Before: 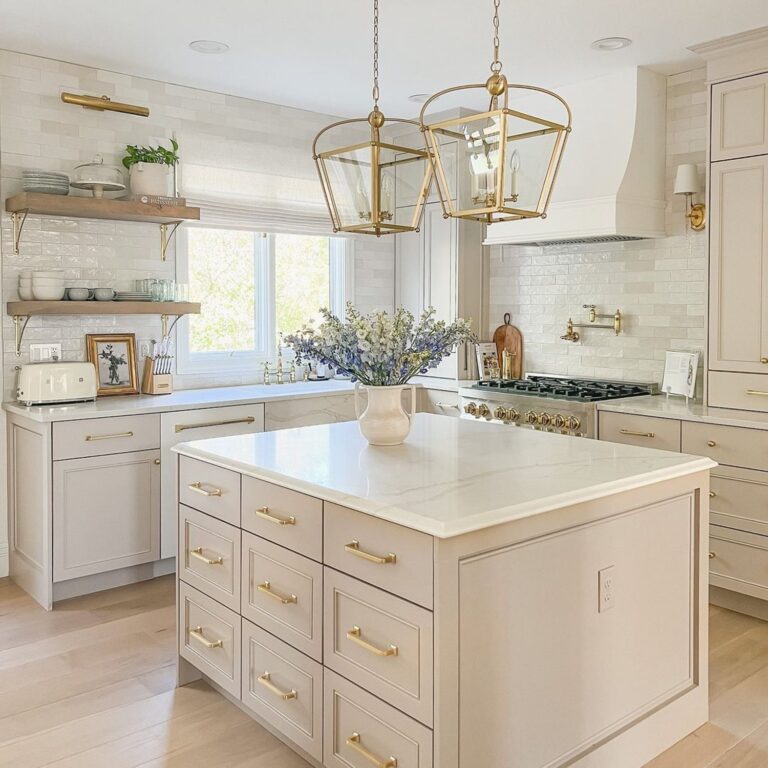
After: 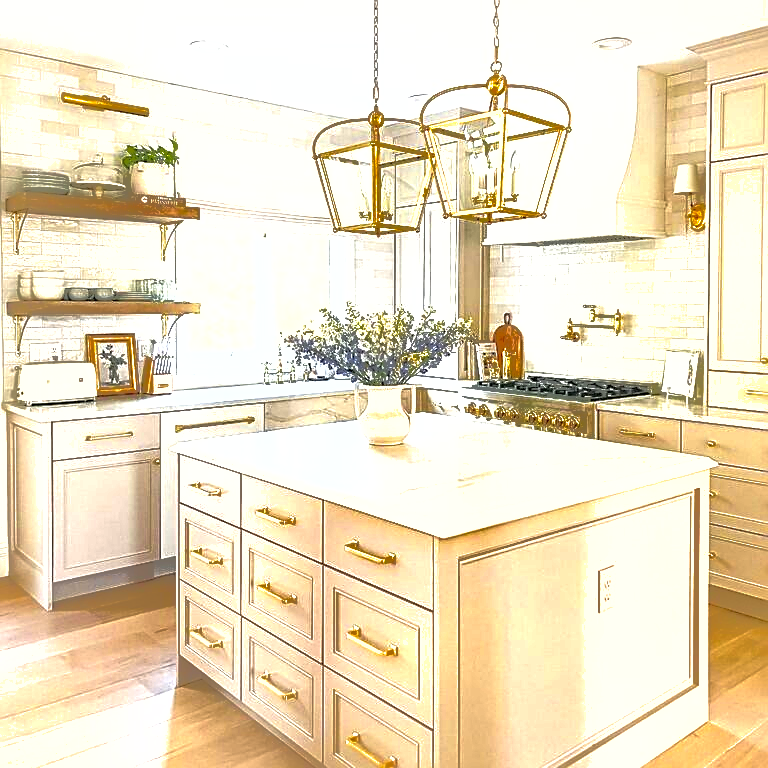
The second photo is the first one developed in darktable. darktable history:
sharpen: on, module defaults
exposure: black level correction 0, exposure 1 EV, compensate highlight preservation false
shadows and highlights: shadows 40.21, highlights -59.7
color zones: curves: ch0 [(0, 0.511) (0.143, 0.531) (0.286, 0.56) (0.429, 0.5) (0.571, 0.5) (0.714, 0.5) (0.857, 0.5) (1, 0.5)]; ch1 [(0, 0.525) (0.143, 0.705) (0.286, 0.715) (0.429, 0.35) (0.571, 0.35) (0.714, 0.35) (0.857, 0.4) (1, 0.4)]; ch2 [(0, 0.572) (0.143, 0.512) (0.286, 0.473) (0.429, 0.45) (0.571, 0.5) (0.714, 0.5) (0.857, 0.518) (1, 0.518)]
